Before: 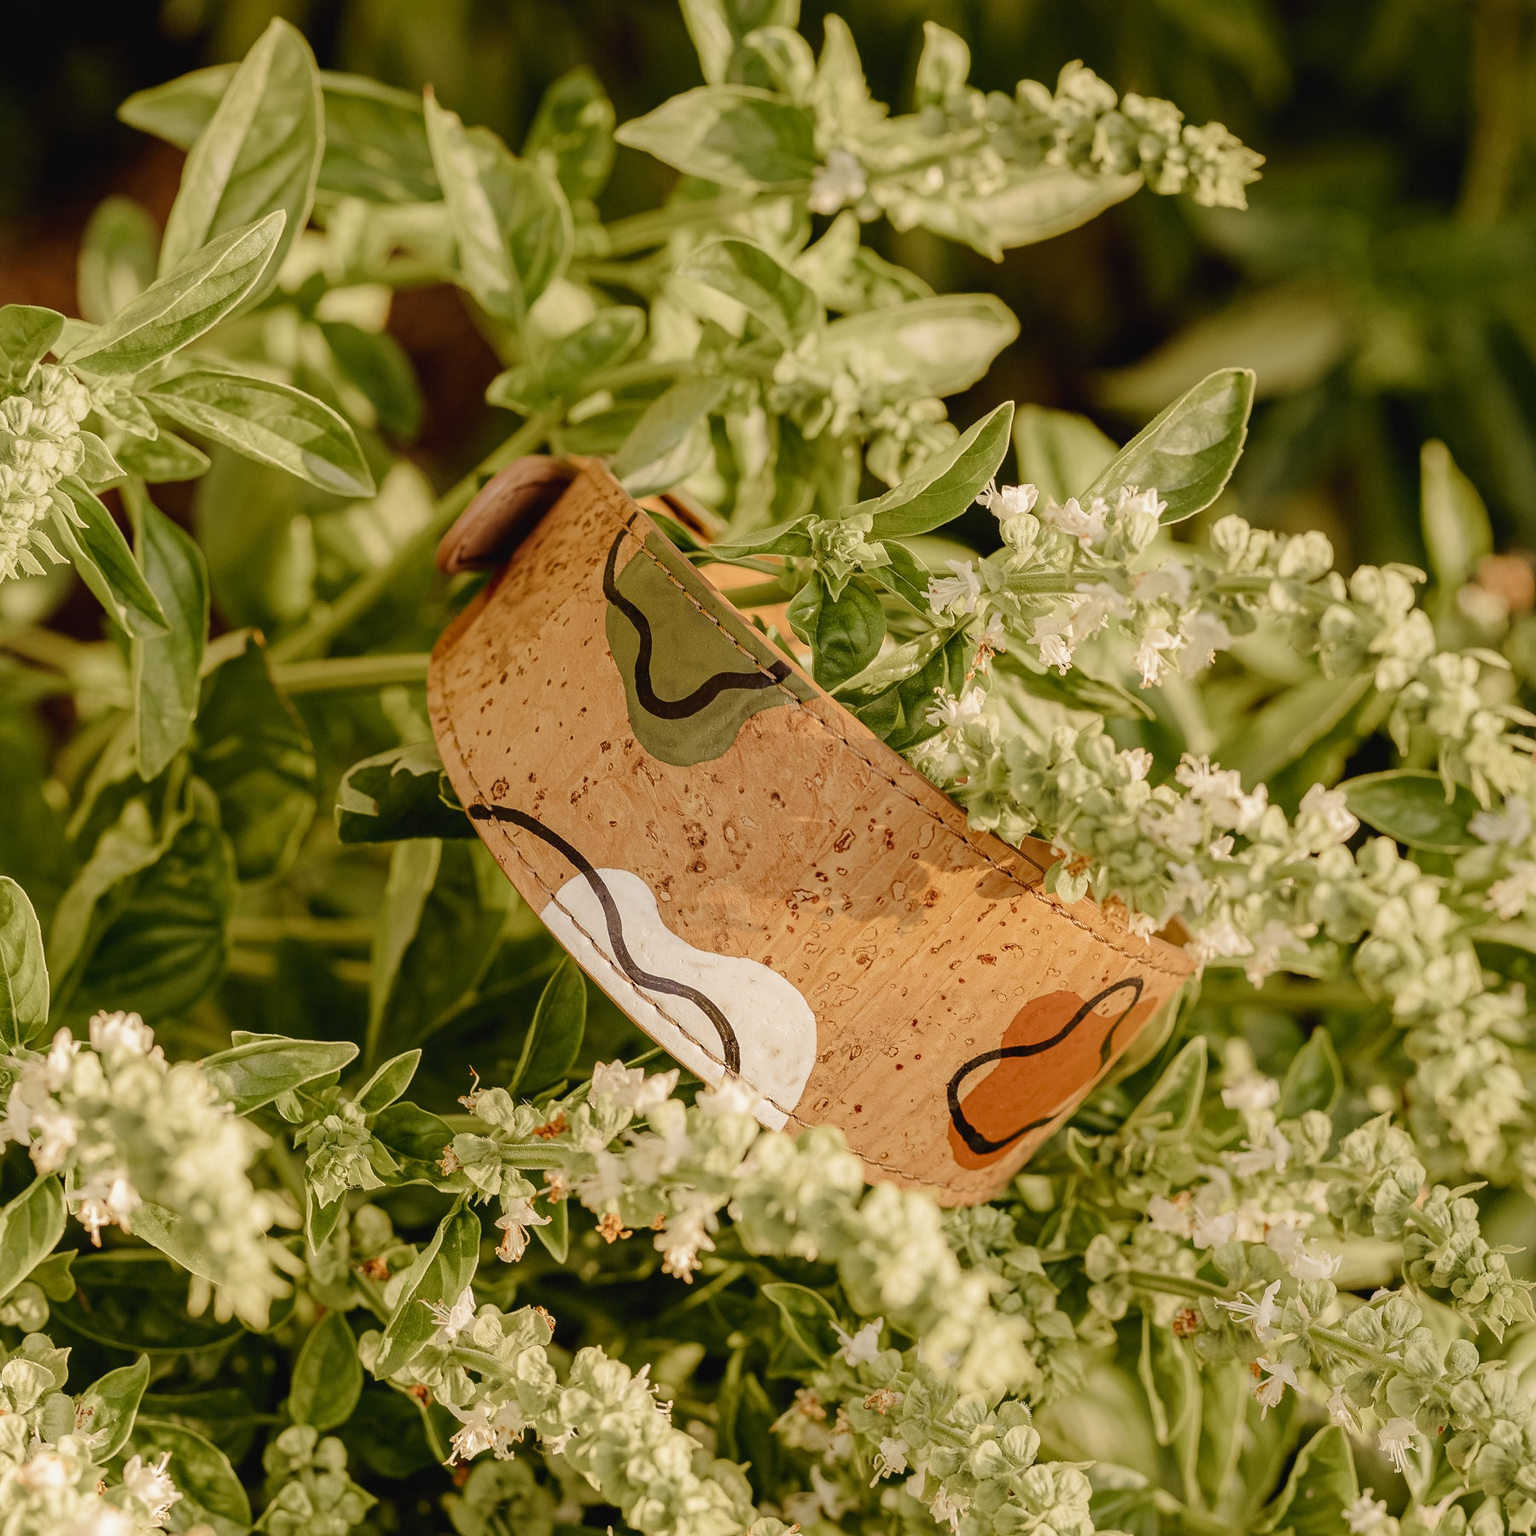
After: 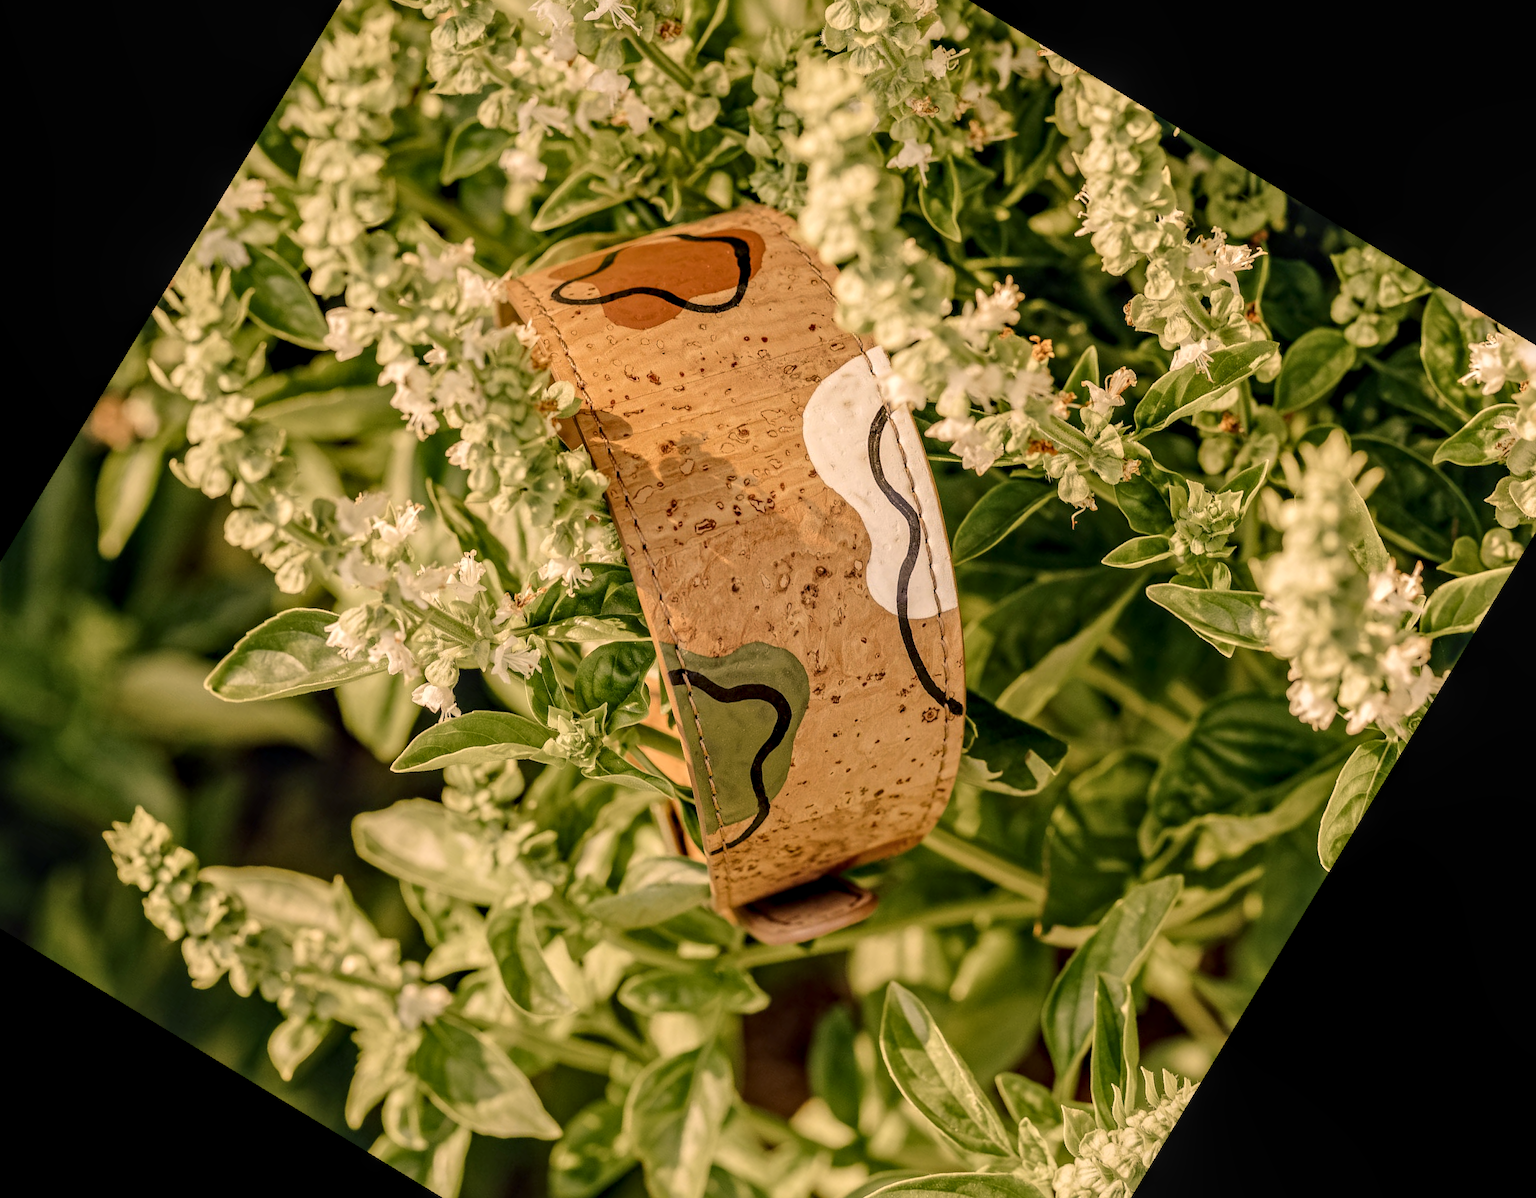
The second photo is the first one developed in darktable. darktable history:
color balance rgb: shadows lift › chroma 5.41%, shadows lift › hue 240°, highlights gain › chroma 3.74%, highlights gain › hue 60°, saturation formula JzAzBz (2021)
contrast equalizer: y [[0.5, 0.5, 0.544, 0.569, 0.5, 0.5], [0.5 ×6], [0.5 ×6], [0 ×6], [0 ×6]]
crop and rotate: angle 148.68°, left 9.111%, top 15.603%, right 4.588%, bottom 17.041%
local contrast: on, module defaults
